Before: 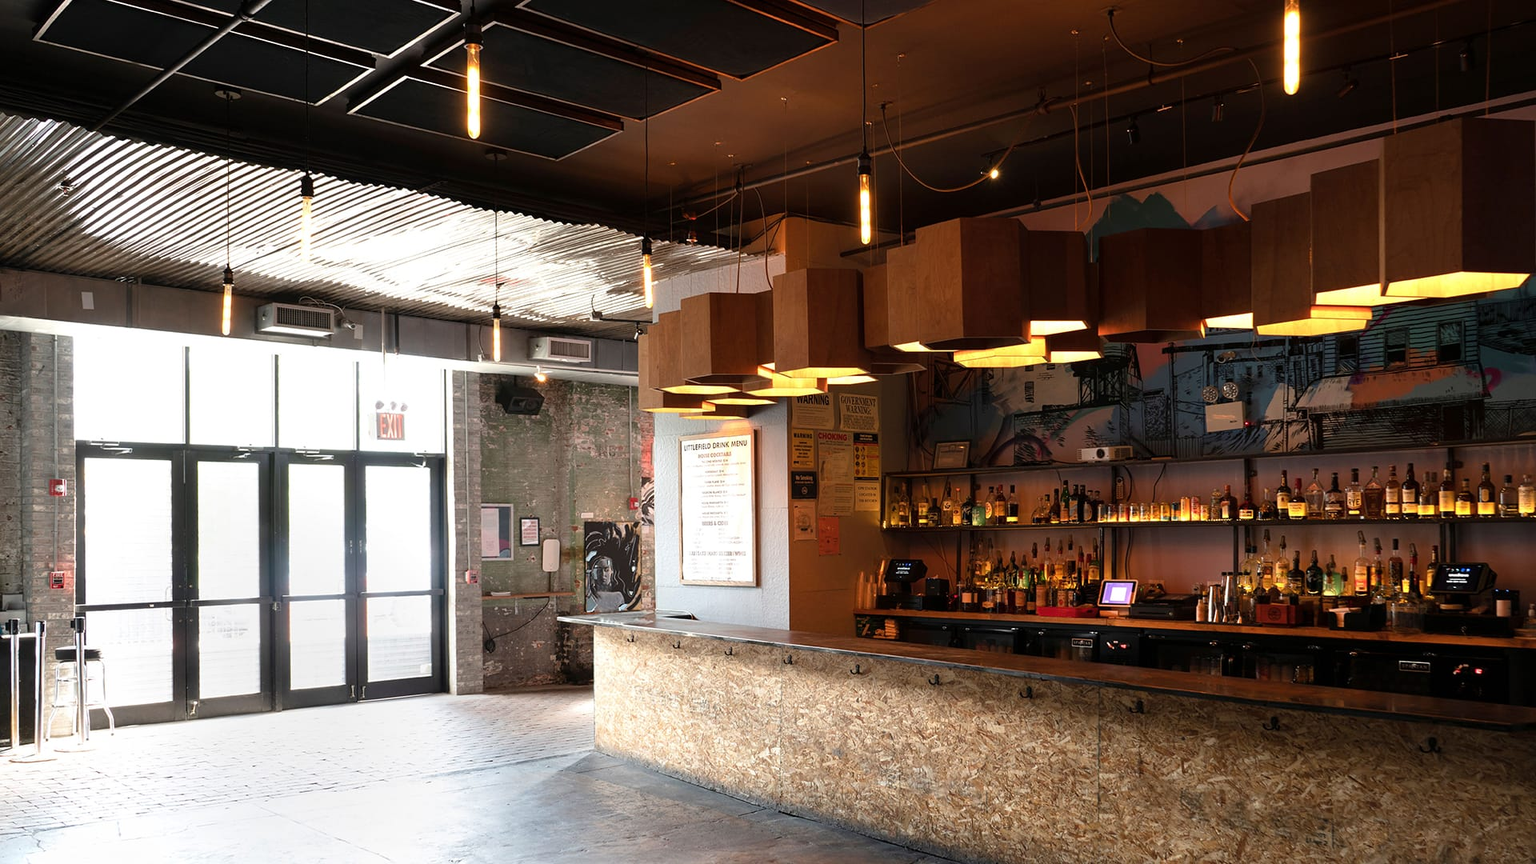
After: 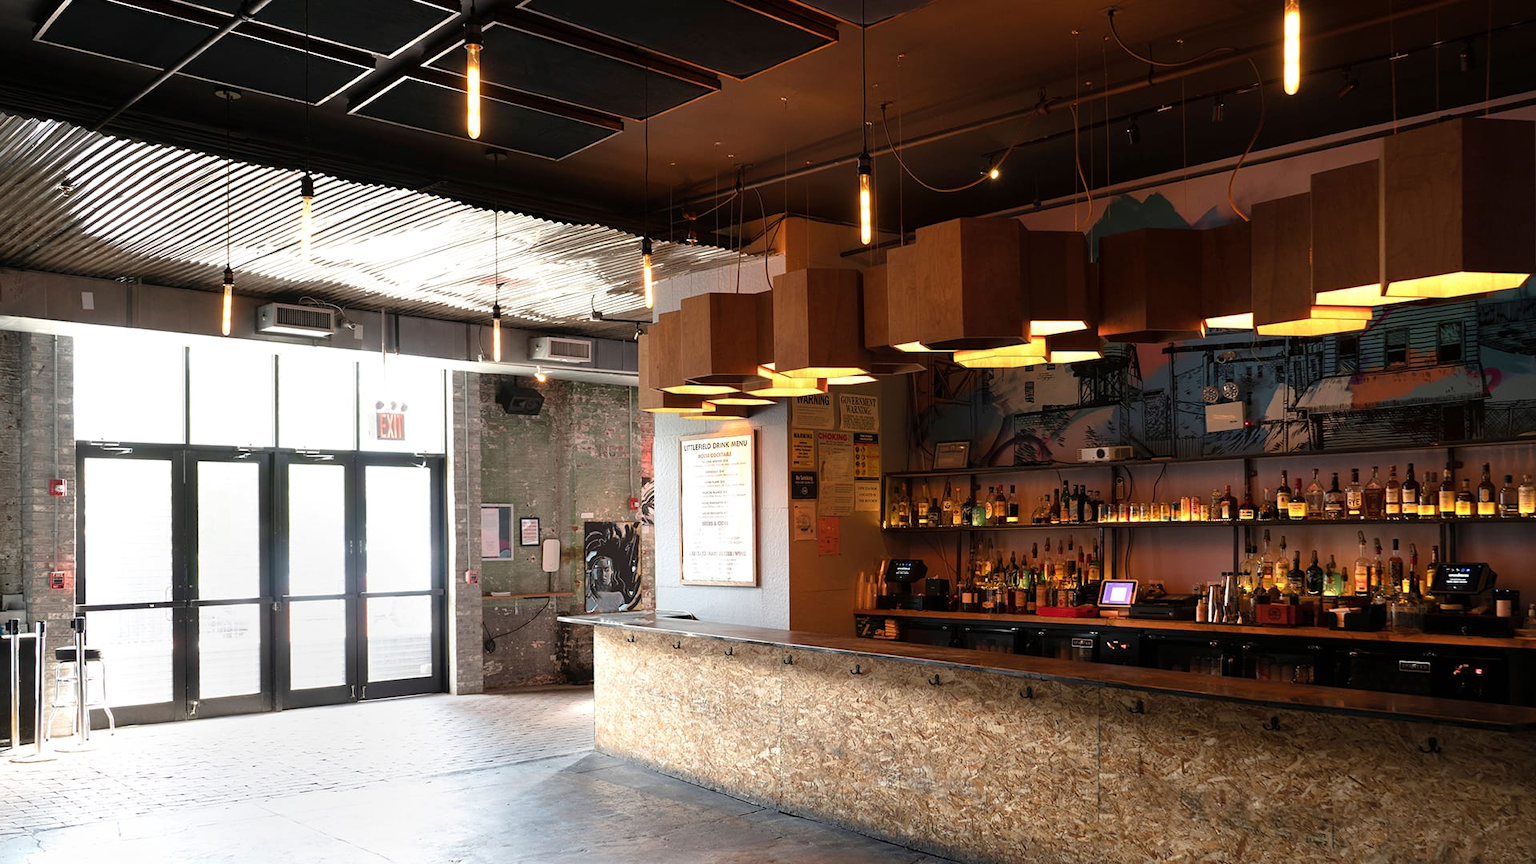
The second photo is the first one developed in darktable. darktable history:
tone equalizer: mask exposure compensation -0.516 EV
